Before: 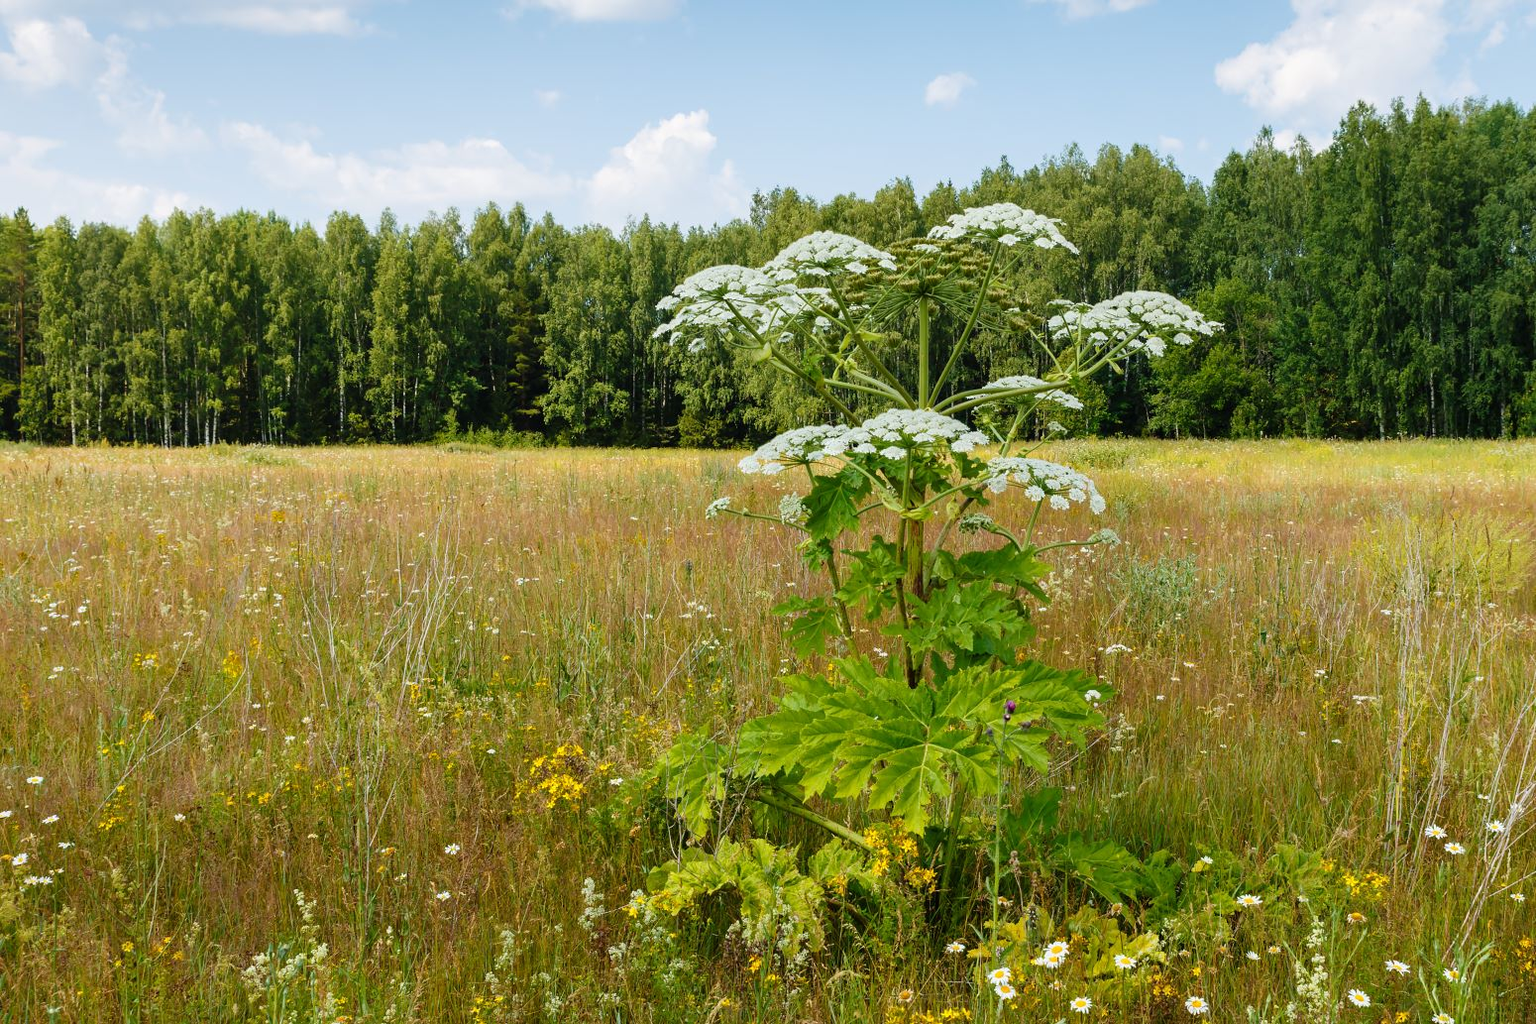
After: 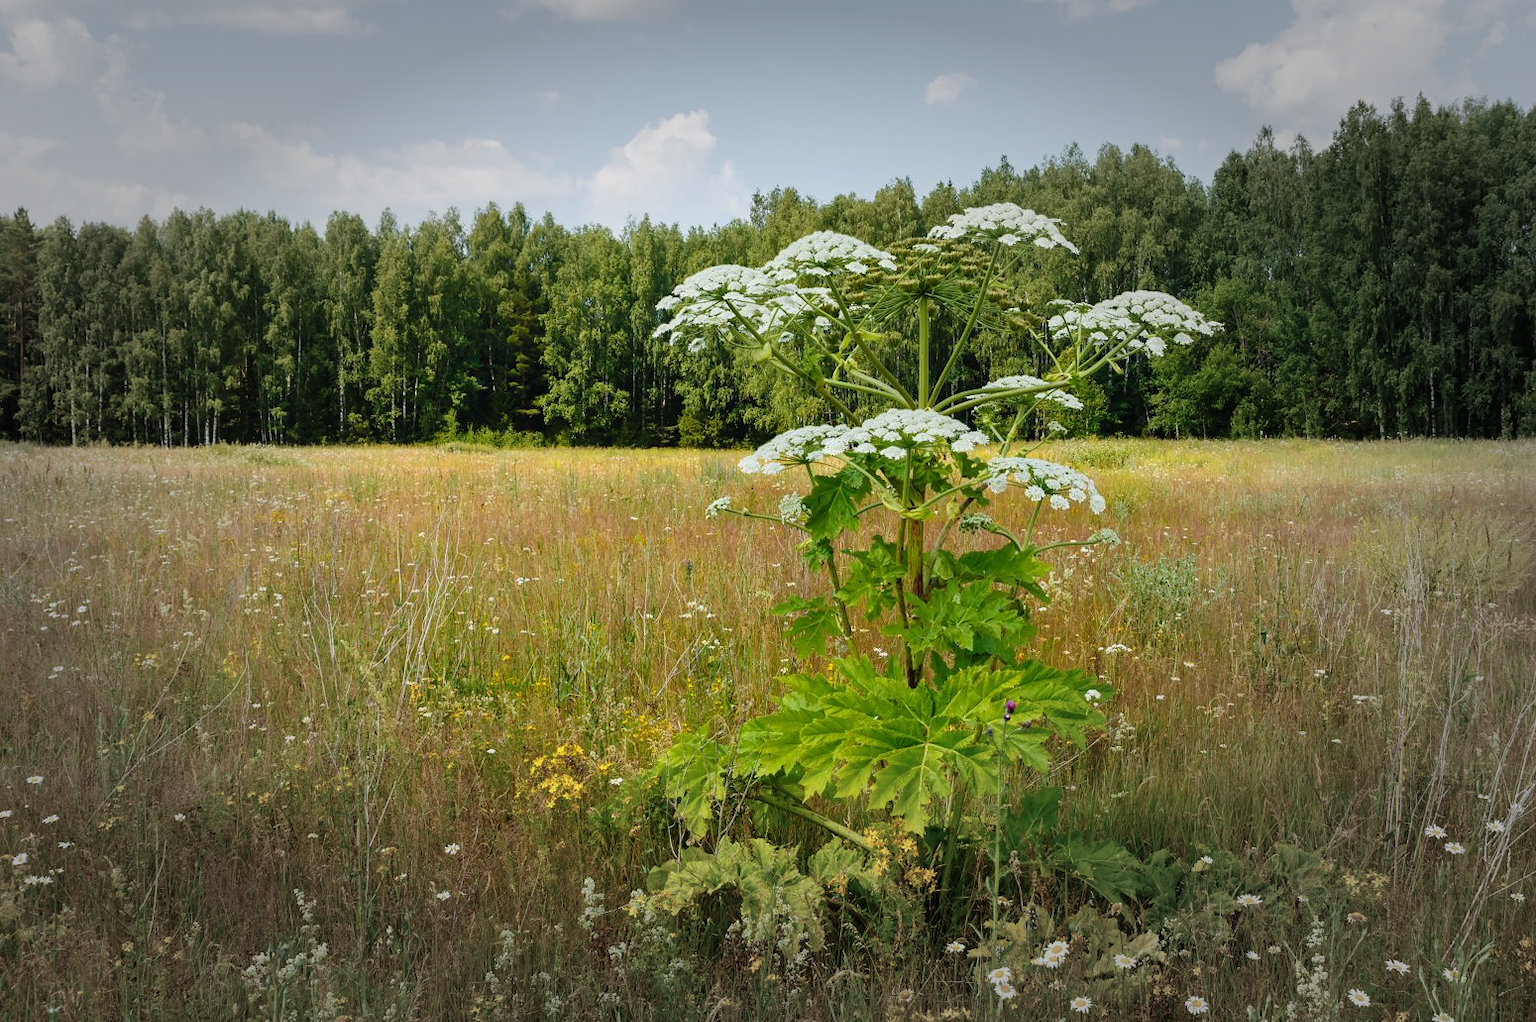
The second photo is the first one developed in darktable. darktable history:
crop: bottom 0.071%
vignetting: fall-off start 48.41%, automatic ratio true, width/height ratio 1.29, unbound false
